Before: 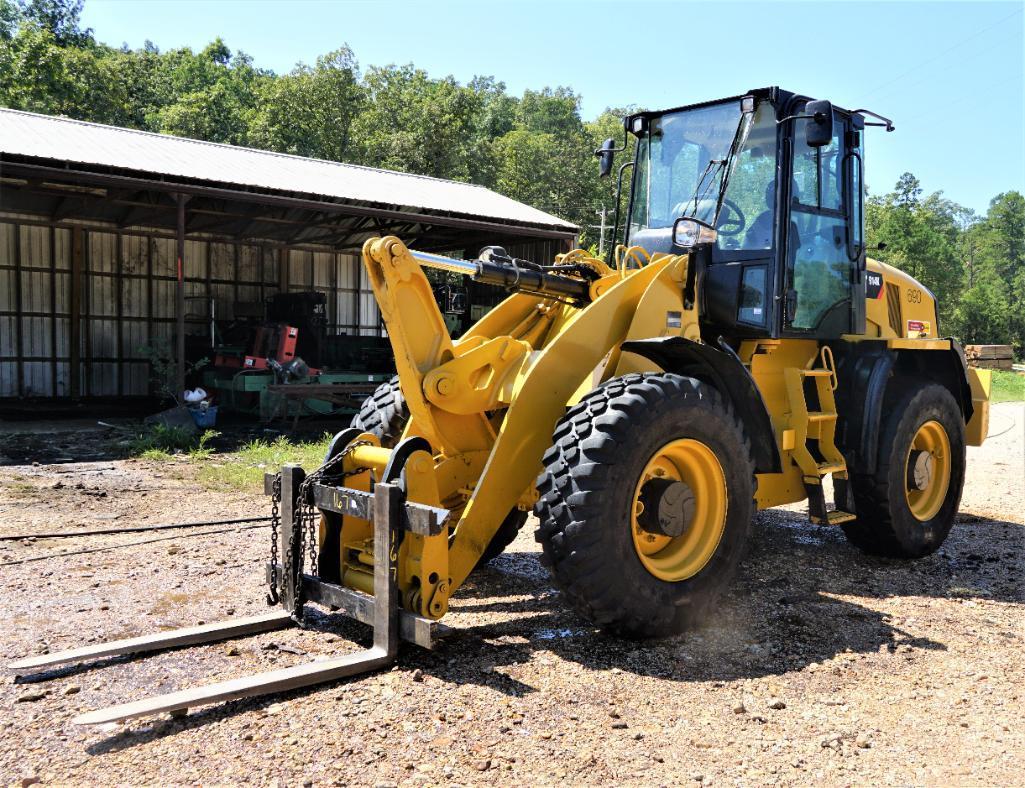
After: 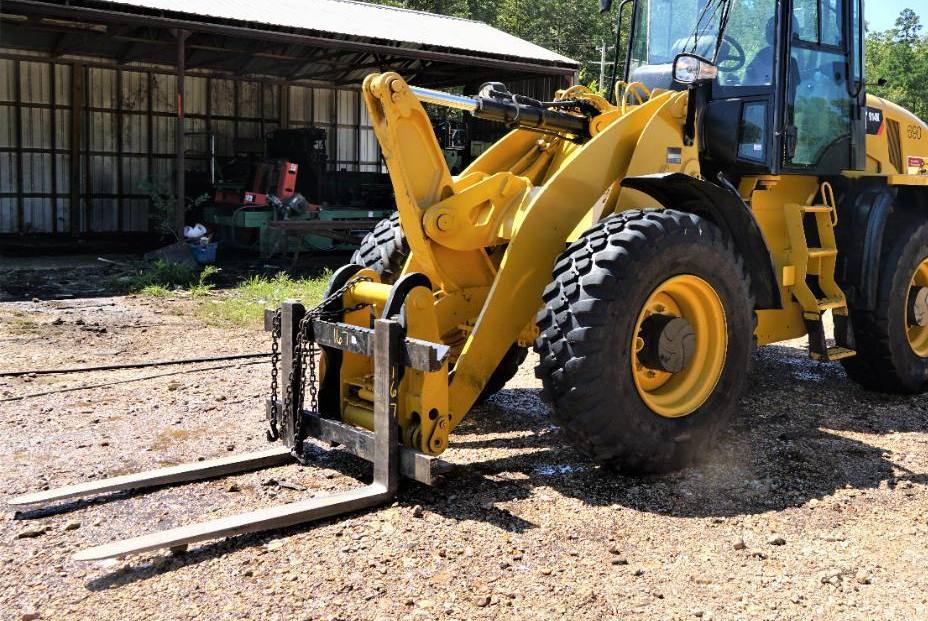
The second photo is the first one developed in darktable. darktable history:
crop: top 20.871%, right 9.458%, bottom 0.257%
